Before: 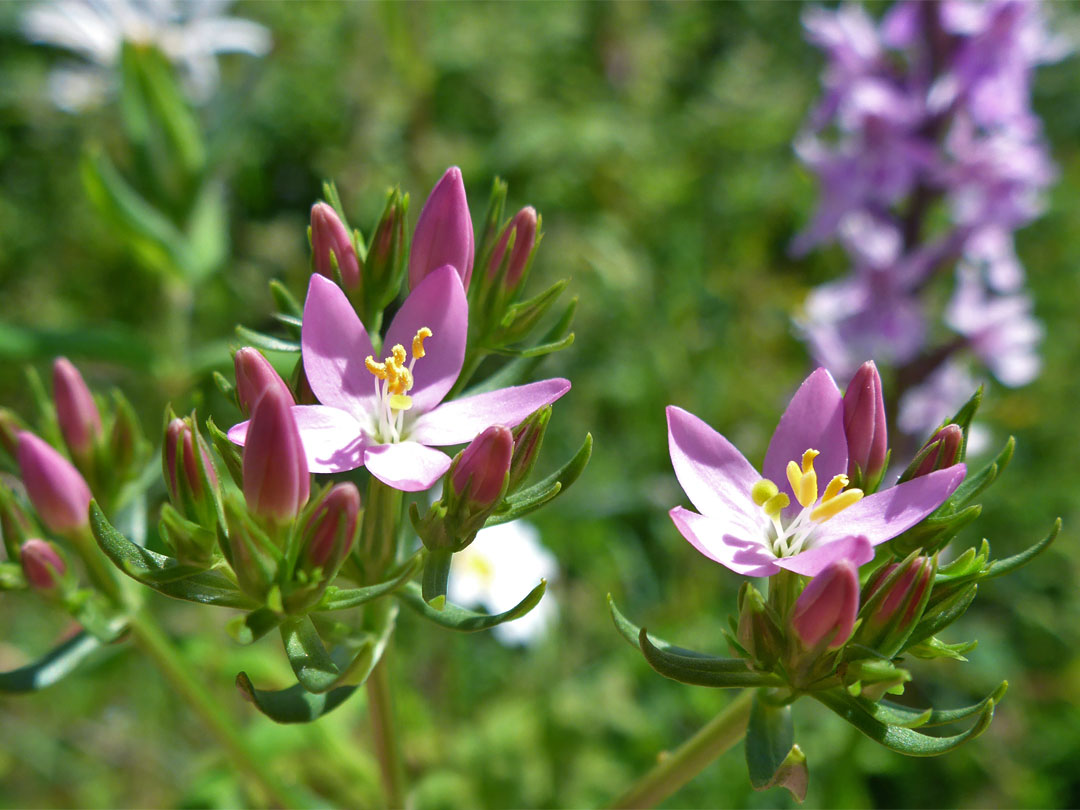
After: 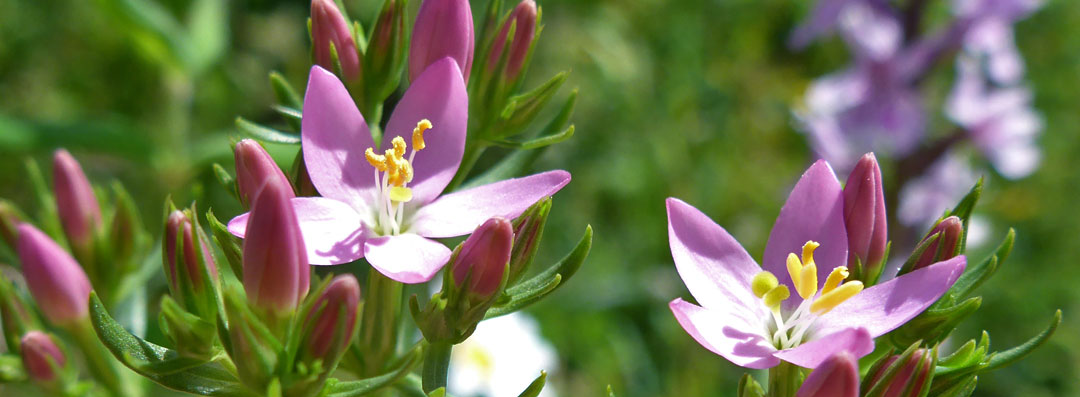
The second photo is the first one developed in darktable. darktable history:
crop and rotate: top 25.744%, bottom 25.192%
